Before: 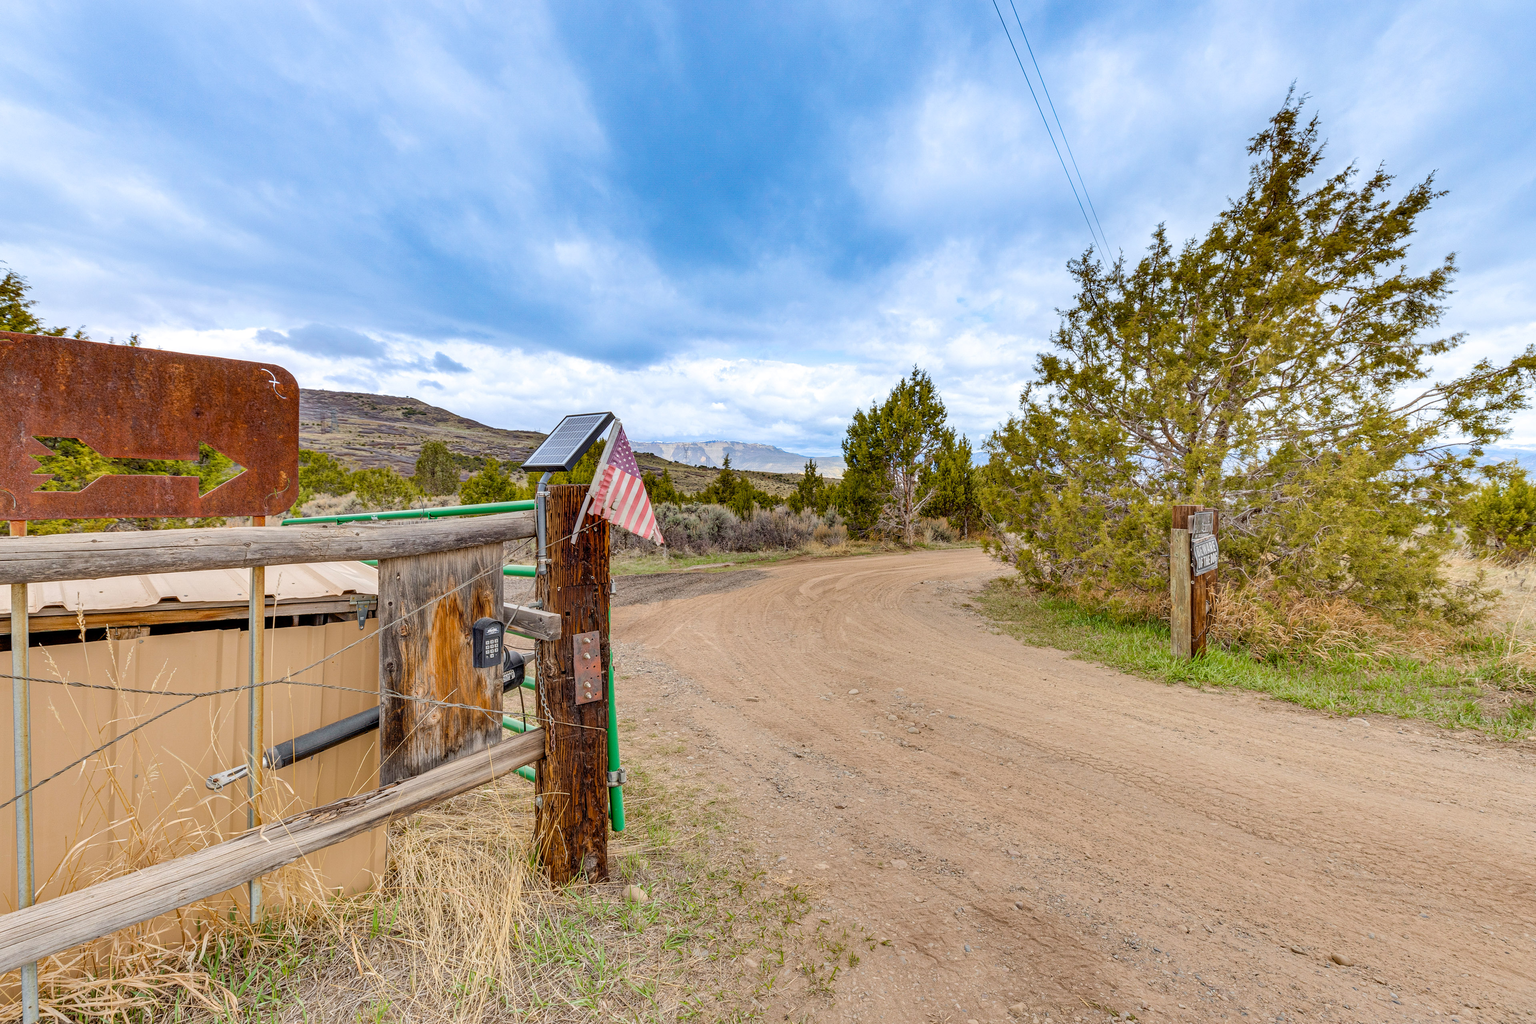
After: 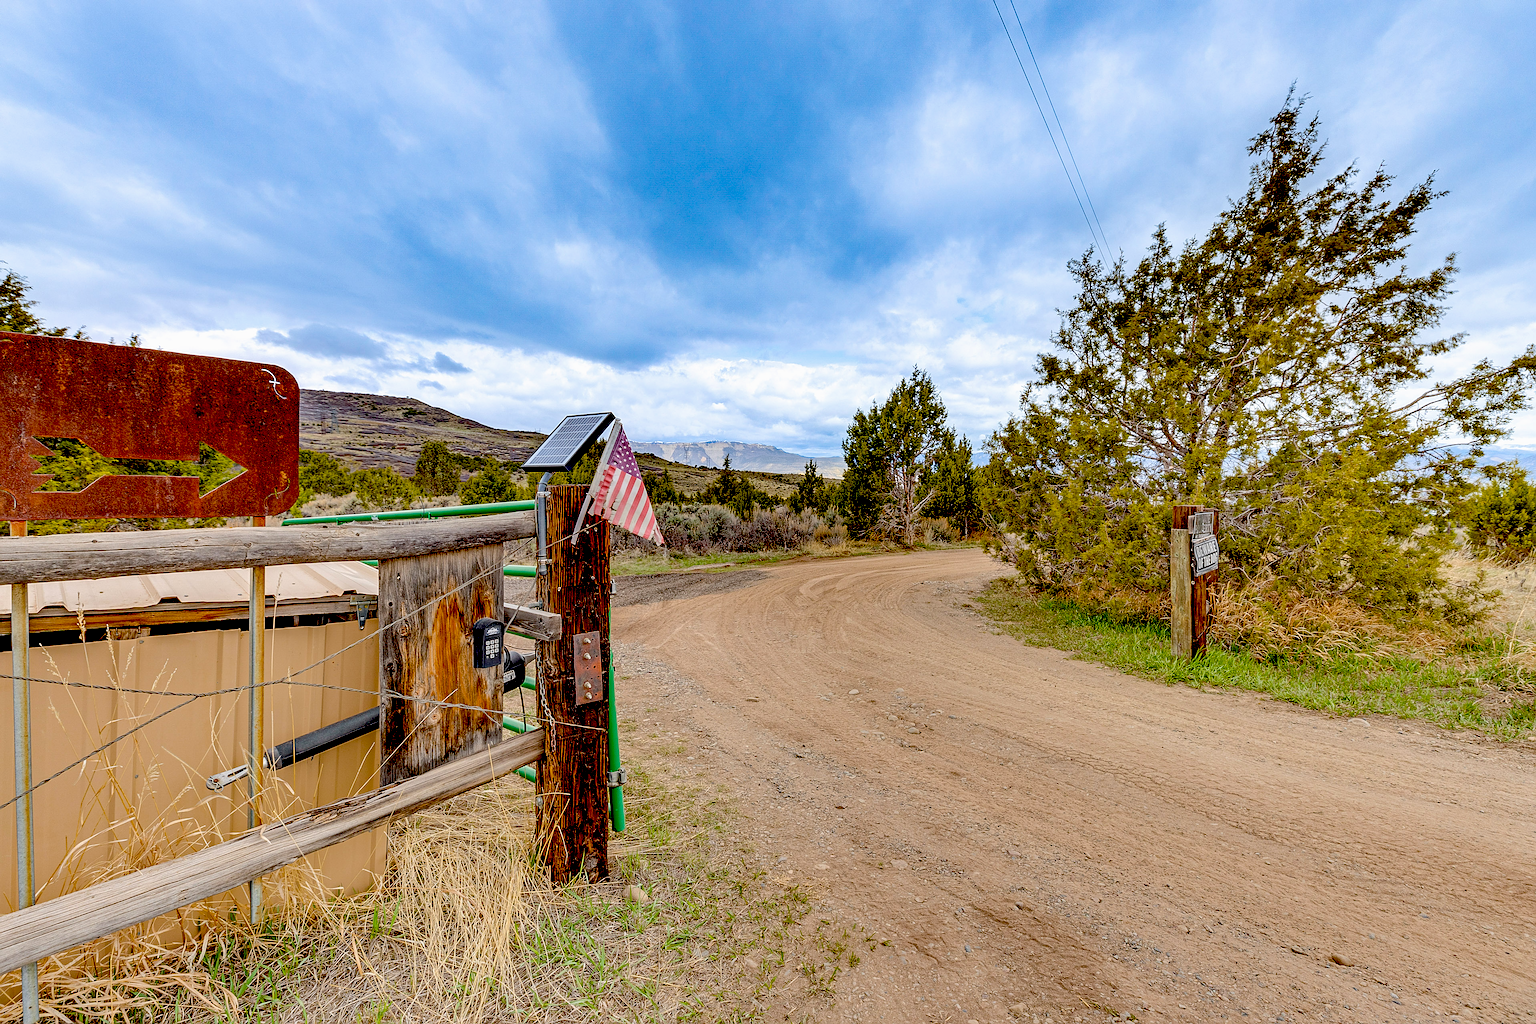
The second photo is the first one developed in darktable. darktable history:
sharpen: on, module defaults
exposure: black level correction 0.056, exposure -0.035 EV, compensate exposure bias true, compensate highlight preservation false
